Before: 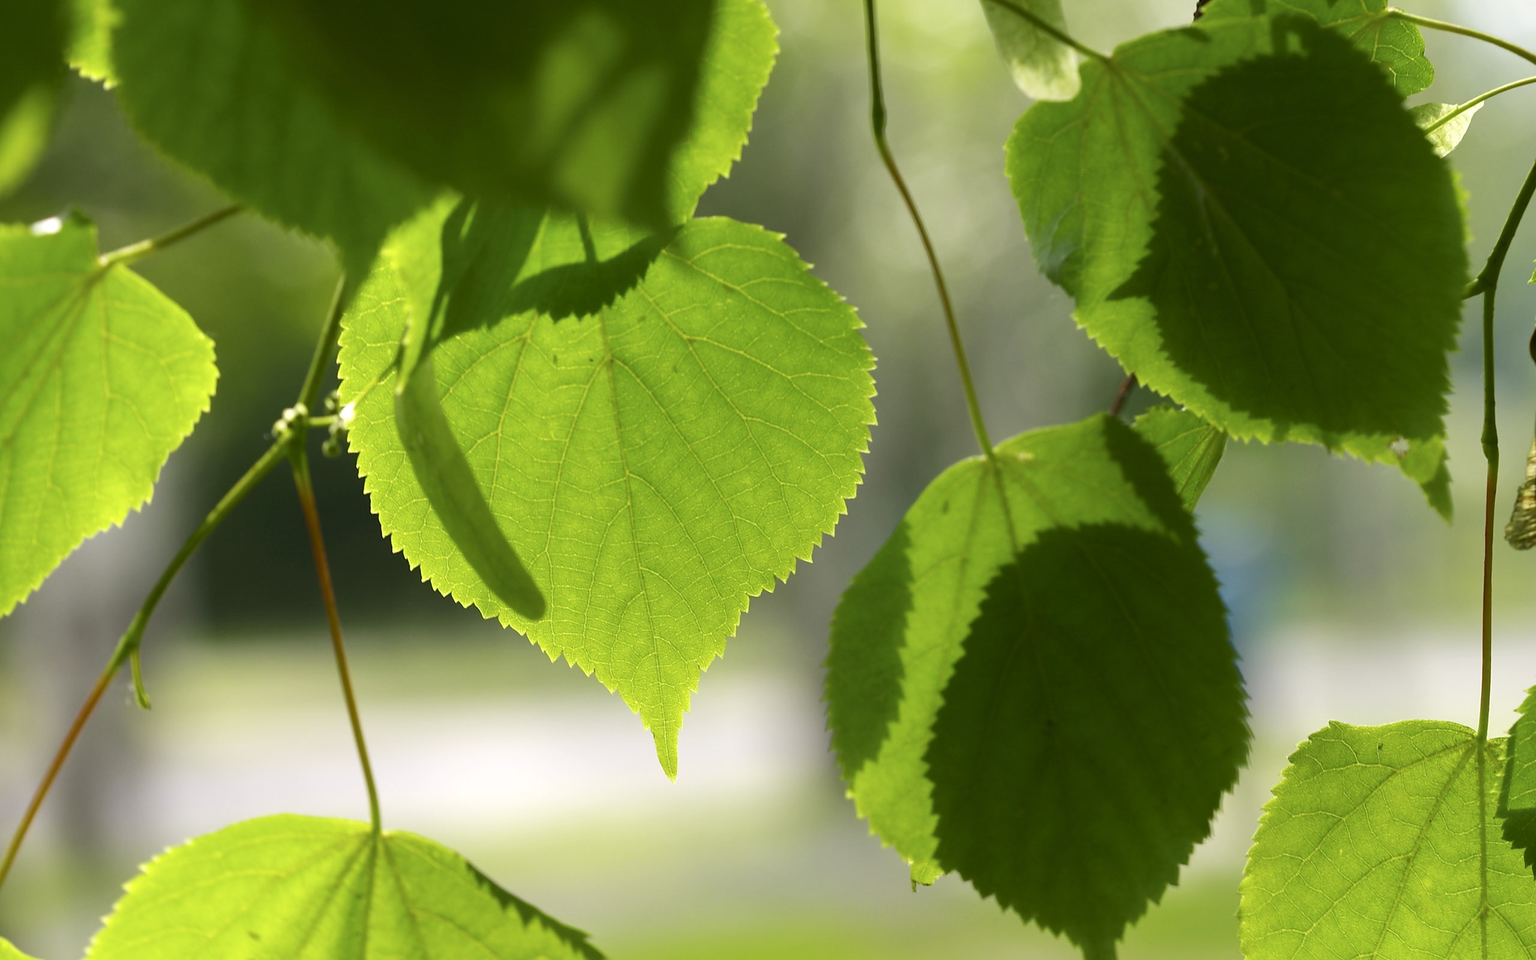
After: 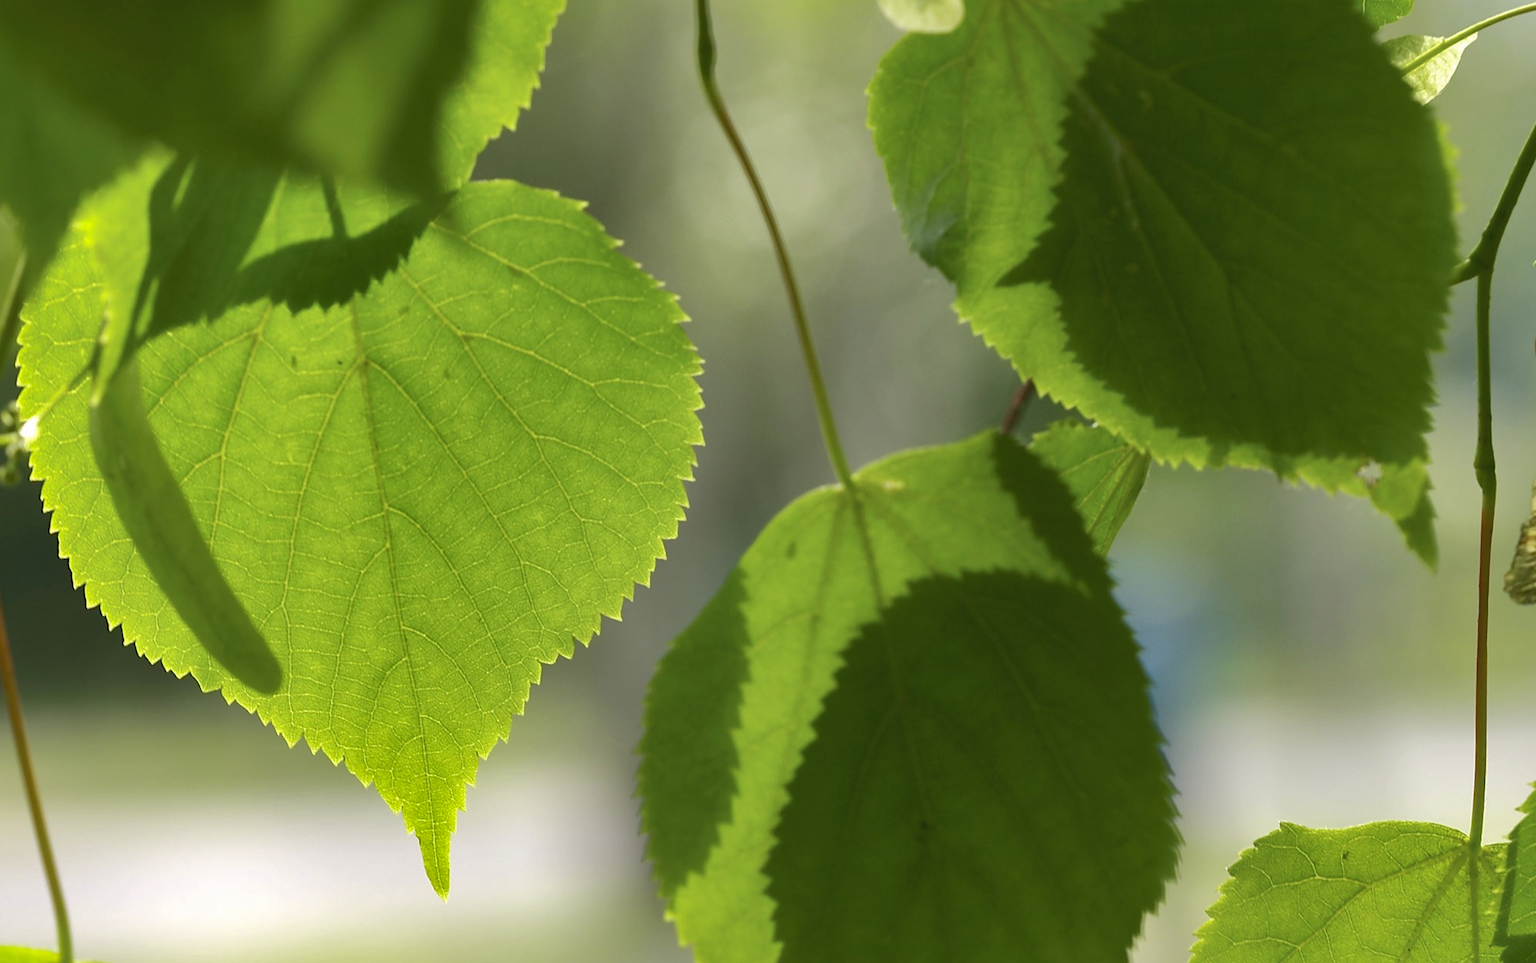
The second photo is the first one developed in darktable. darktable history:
contrast brightness saturation: saturation -0.052
shadows and highlights: on, module defaults
crop and rotate: left 21.145%, top 7.888%, right 0.351%, bottom 13.304%
